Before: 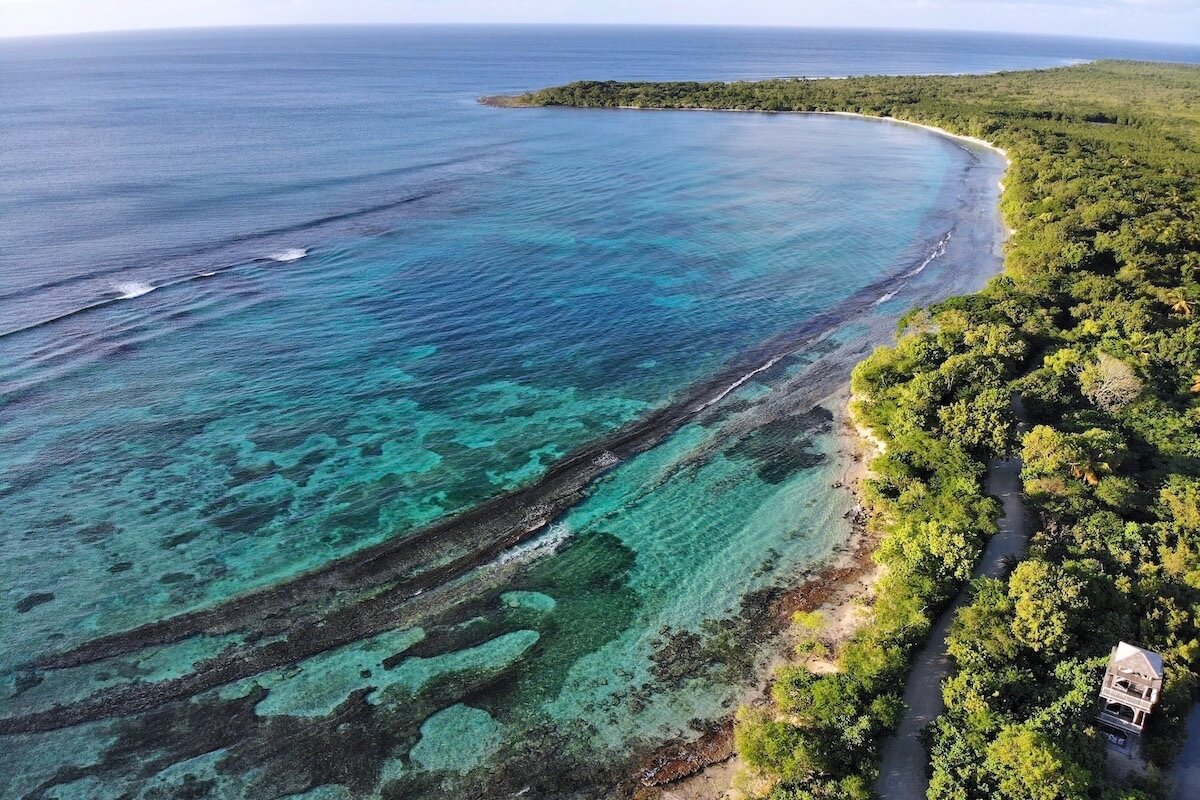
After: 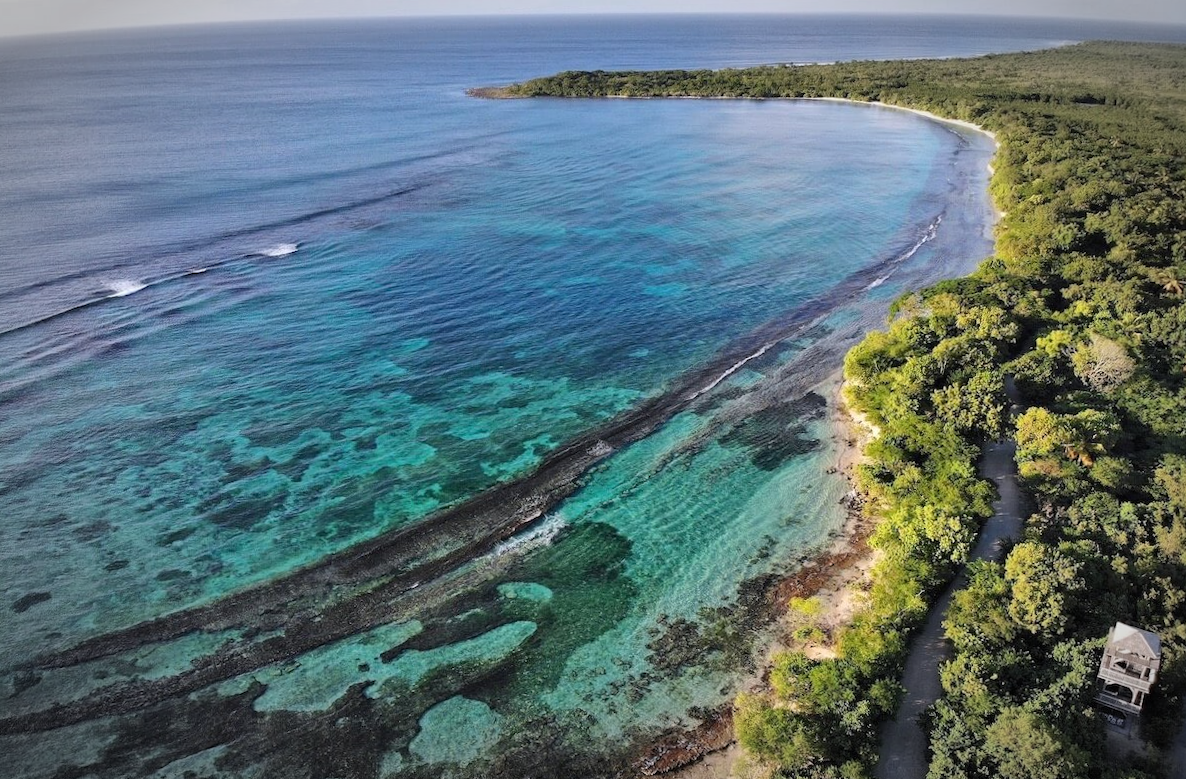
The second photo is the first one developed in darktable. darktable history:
shadows and highlights: shadows 29.32, highlights -29.32, low approximation 0.01, soften with gaussian
rotate and perspective: rotation -1°, crop left 0.011, crop right 0.989, crop top 0.025, crop bottom 0.975
vignetting: automatic ratio true
